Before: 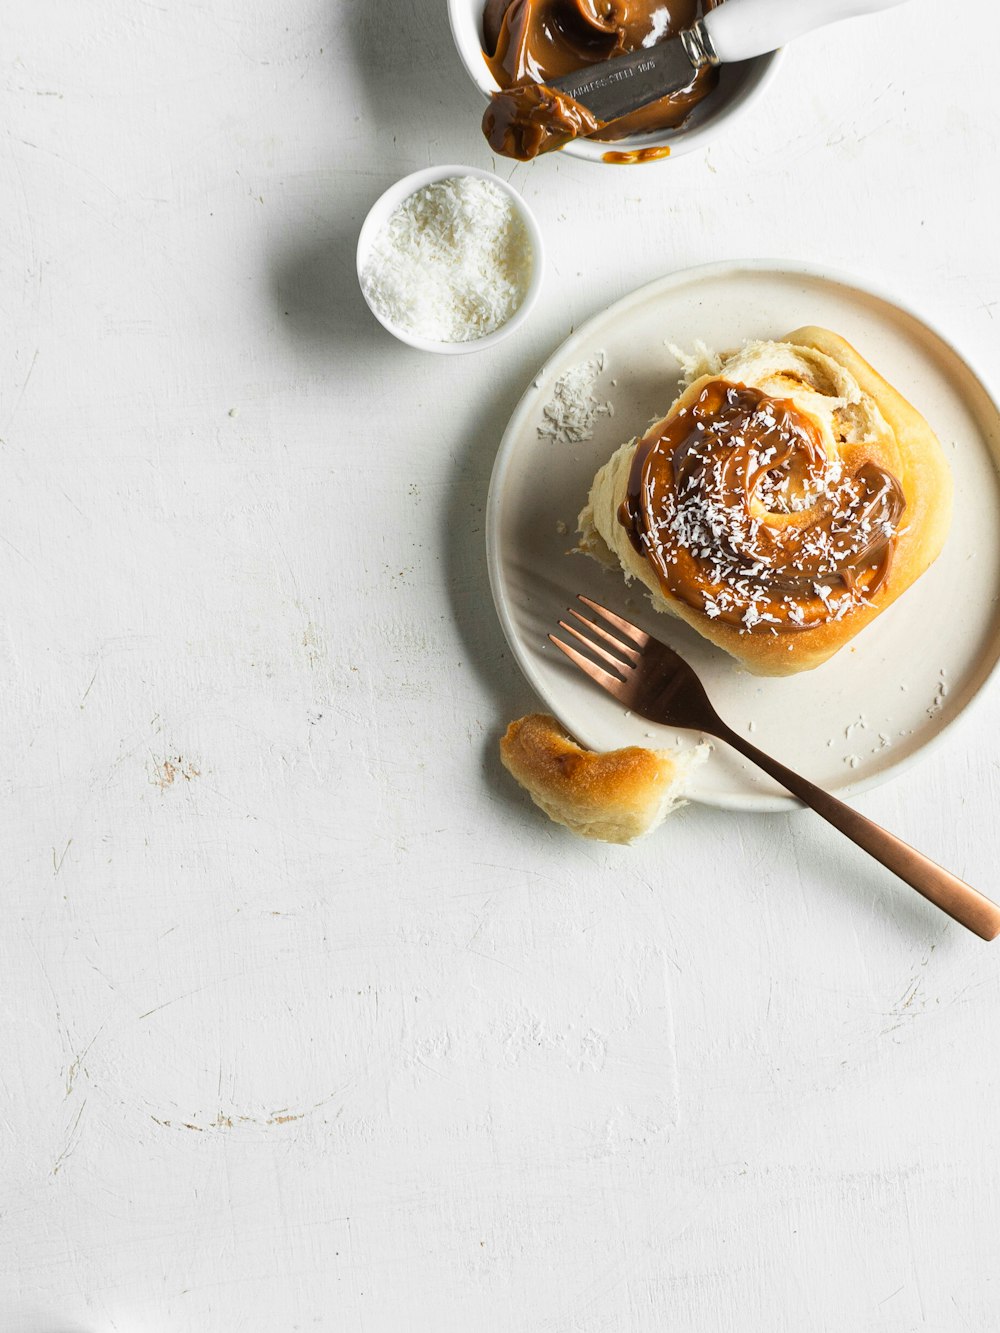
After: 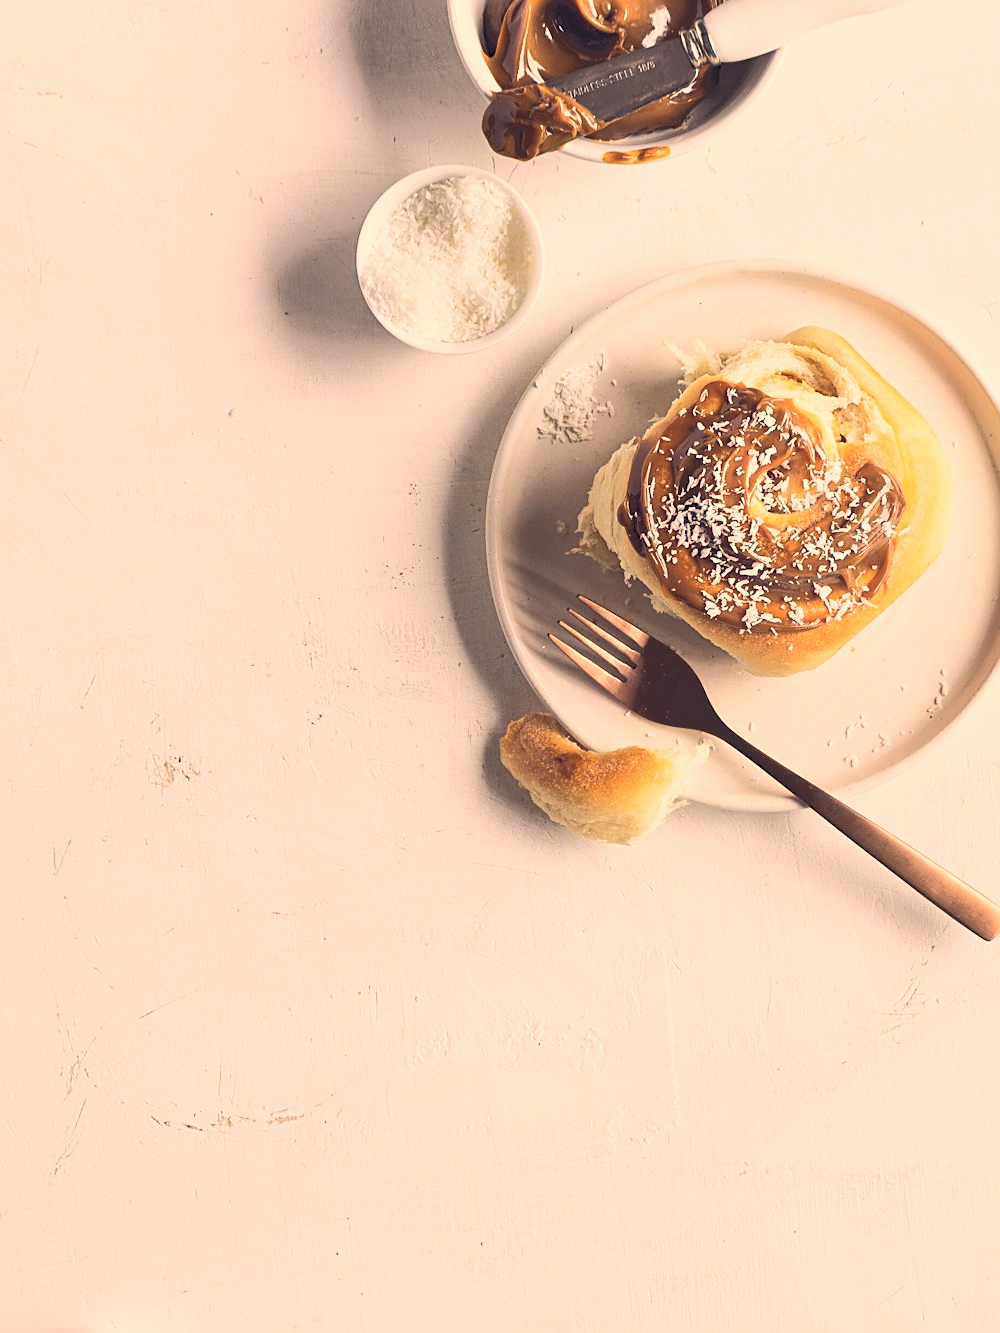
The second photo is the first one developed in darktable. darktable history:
tone curve: curves: ch0 [(0, 0) (0.003, 0.055) (0.011, 0.111) (0.025, 0.126) (0.044, 0.169) (0.069, 0.215) (0.1, 0.199) (0.136, 0.207) (0.177, 0.259) (0.224, 0.327) (0.277, 0.361) (0.335, 0.431) (0.399, 0.501) (0.468, 0.589) (0.543, 0.683) (0.623, 0.73) (0.709, 0.796) (0.801, 0.863) (0.898, 0.921) (1, 1)], color space Lab, independent channels
sharpen: on, module defaults
color correction: highlights a* 19.77, highlights b* 26.74, shadows a* 3.34, shadows b* -17.66, saturation 0.751
